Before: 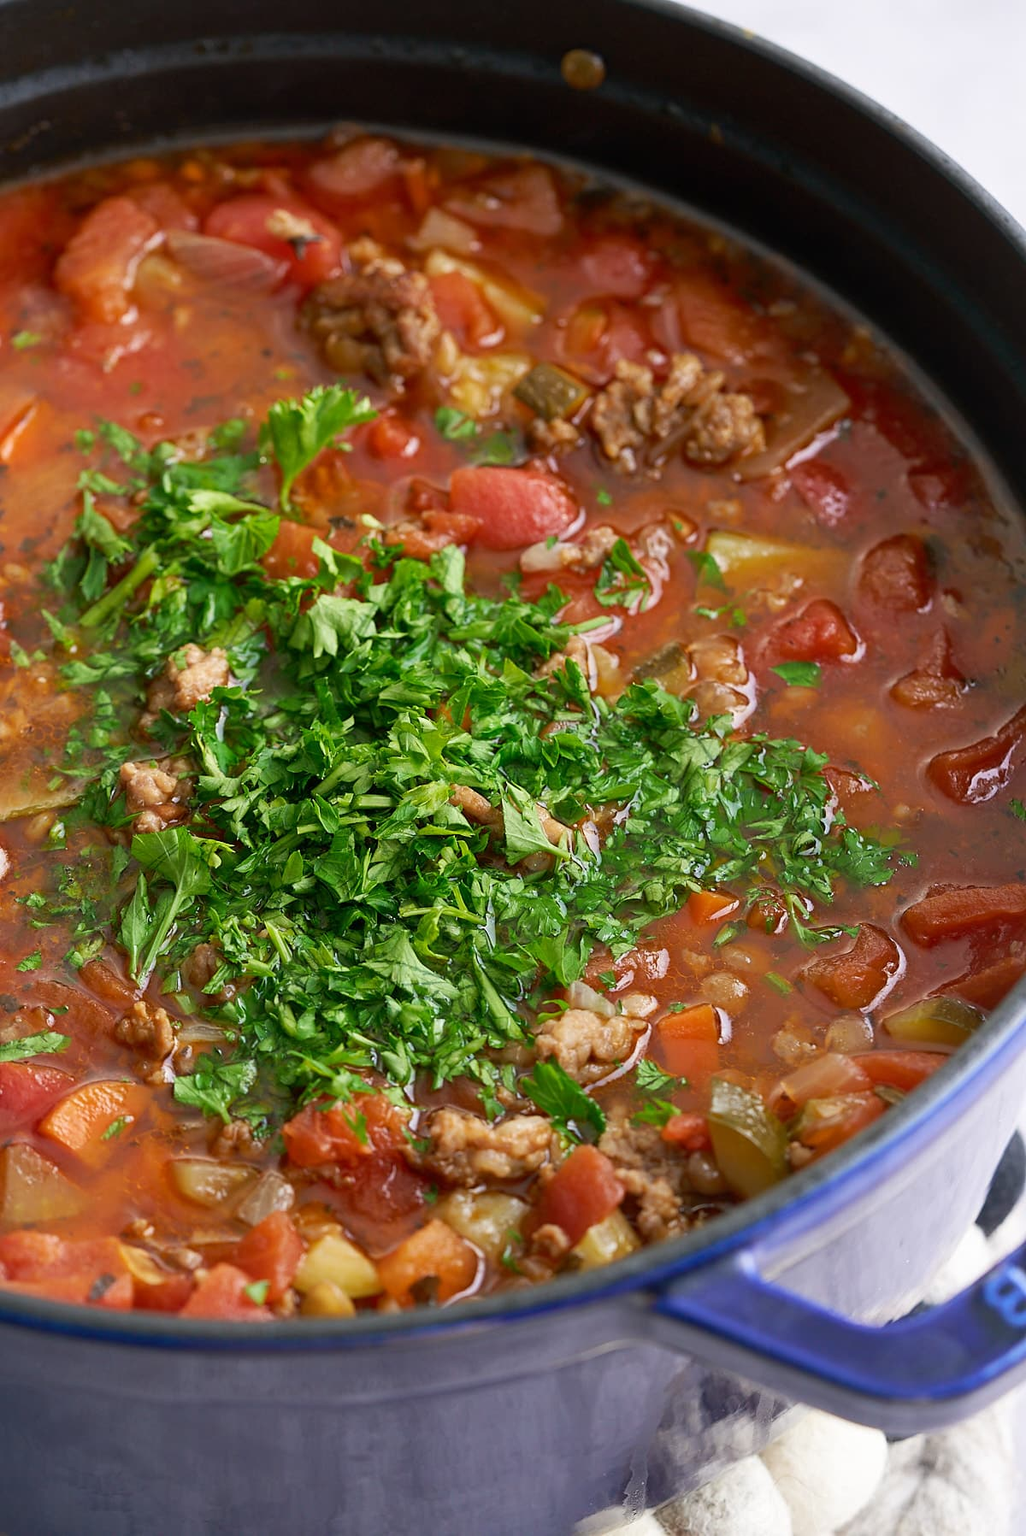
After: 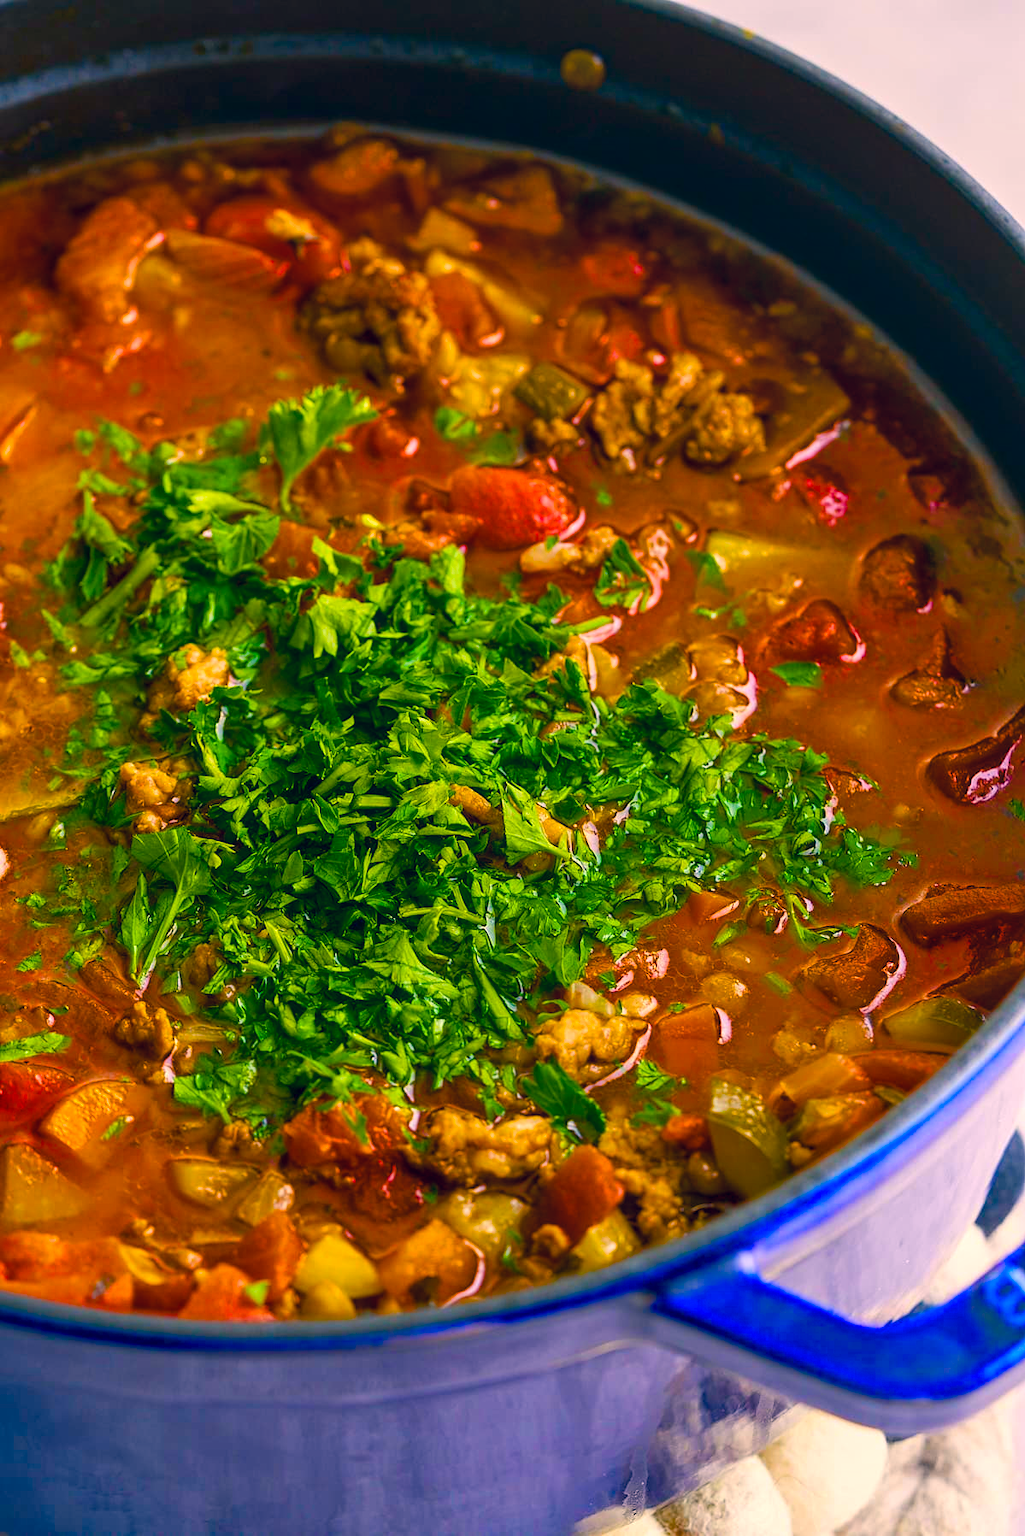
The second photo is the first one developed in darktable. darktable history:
color balance rgb: global offset › luminance 0.27%, linear chroma grading › shadows 31.997%, linear chroma grading › global chroma -2.378%, linear chroma grading › mid-tones 3.859%, perceptual saturation grading › global saturation 65.503%, perceptual saturation grading › highlights 59.974%, perceptual saturation grading › mid-tones 49.395%, perceptual saturation grading › shadows 49.789%, global vibrance 20.952%
local contrast: on, module defaults
color correction: highlights a* 10.33, highlights b* 14.44, shadows a* -9.55, shadows b* -14.99
